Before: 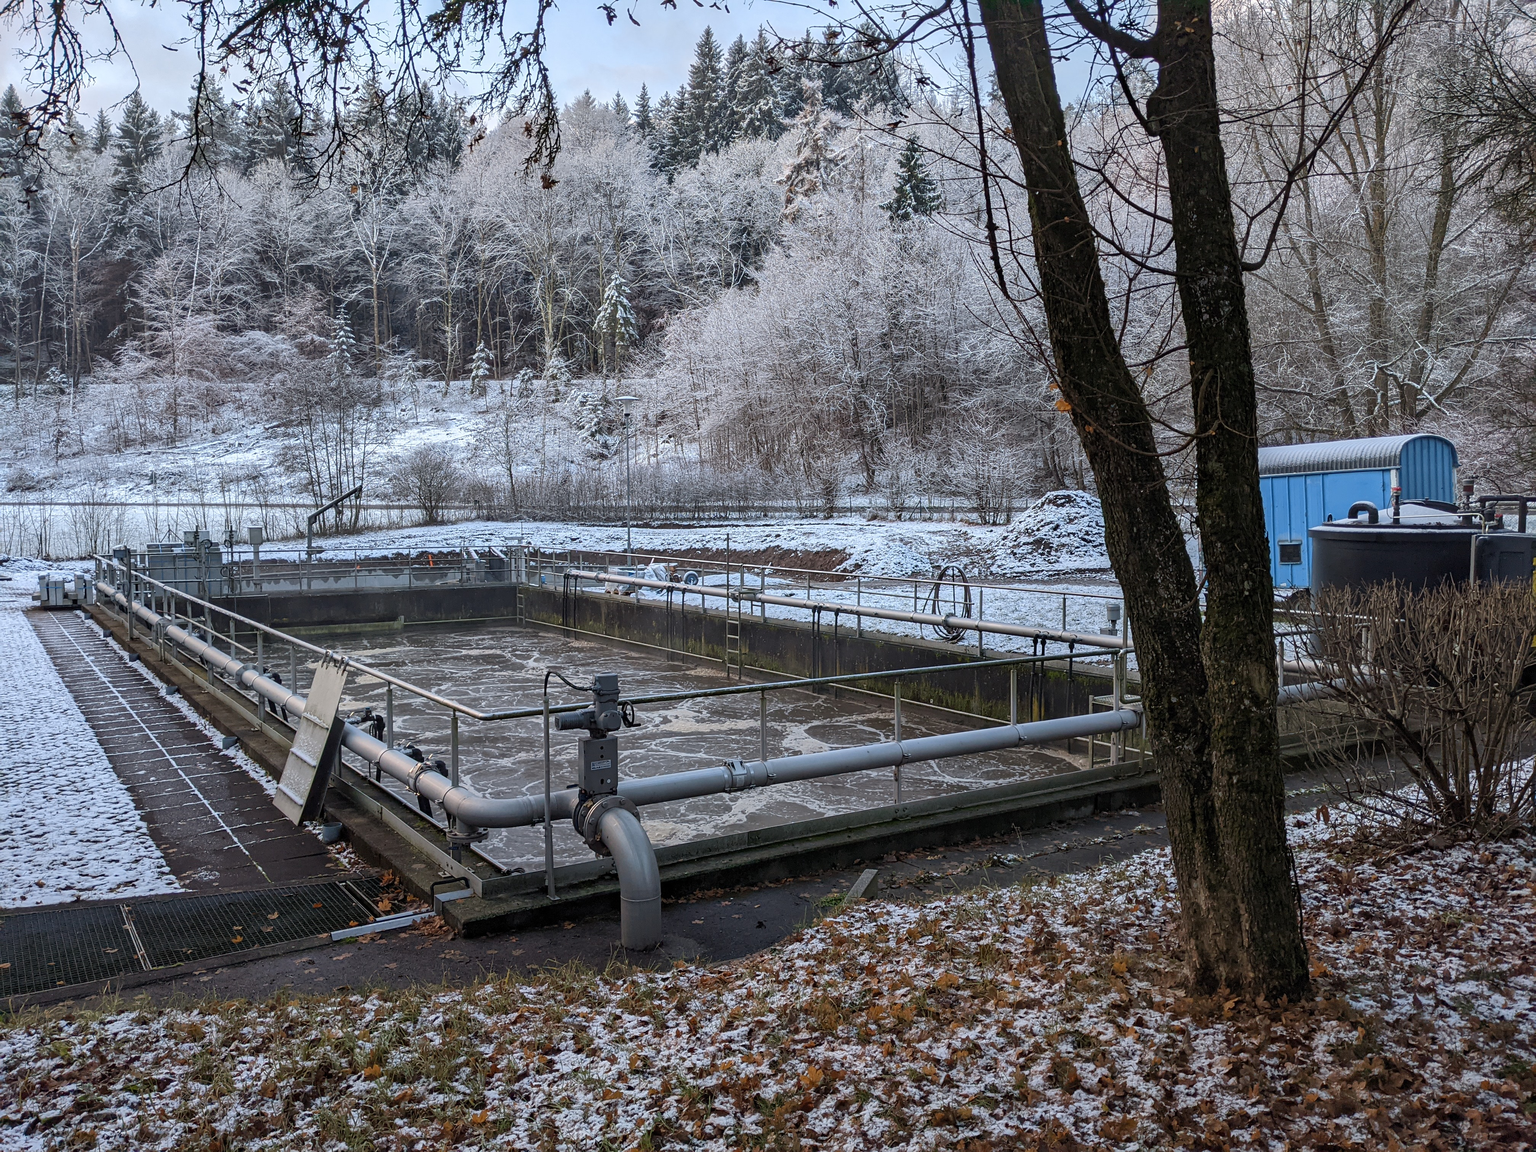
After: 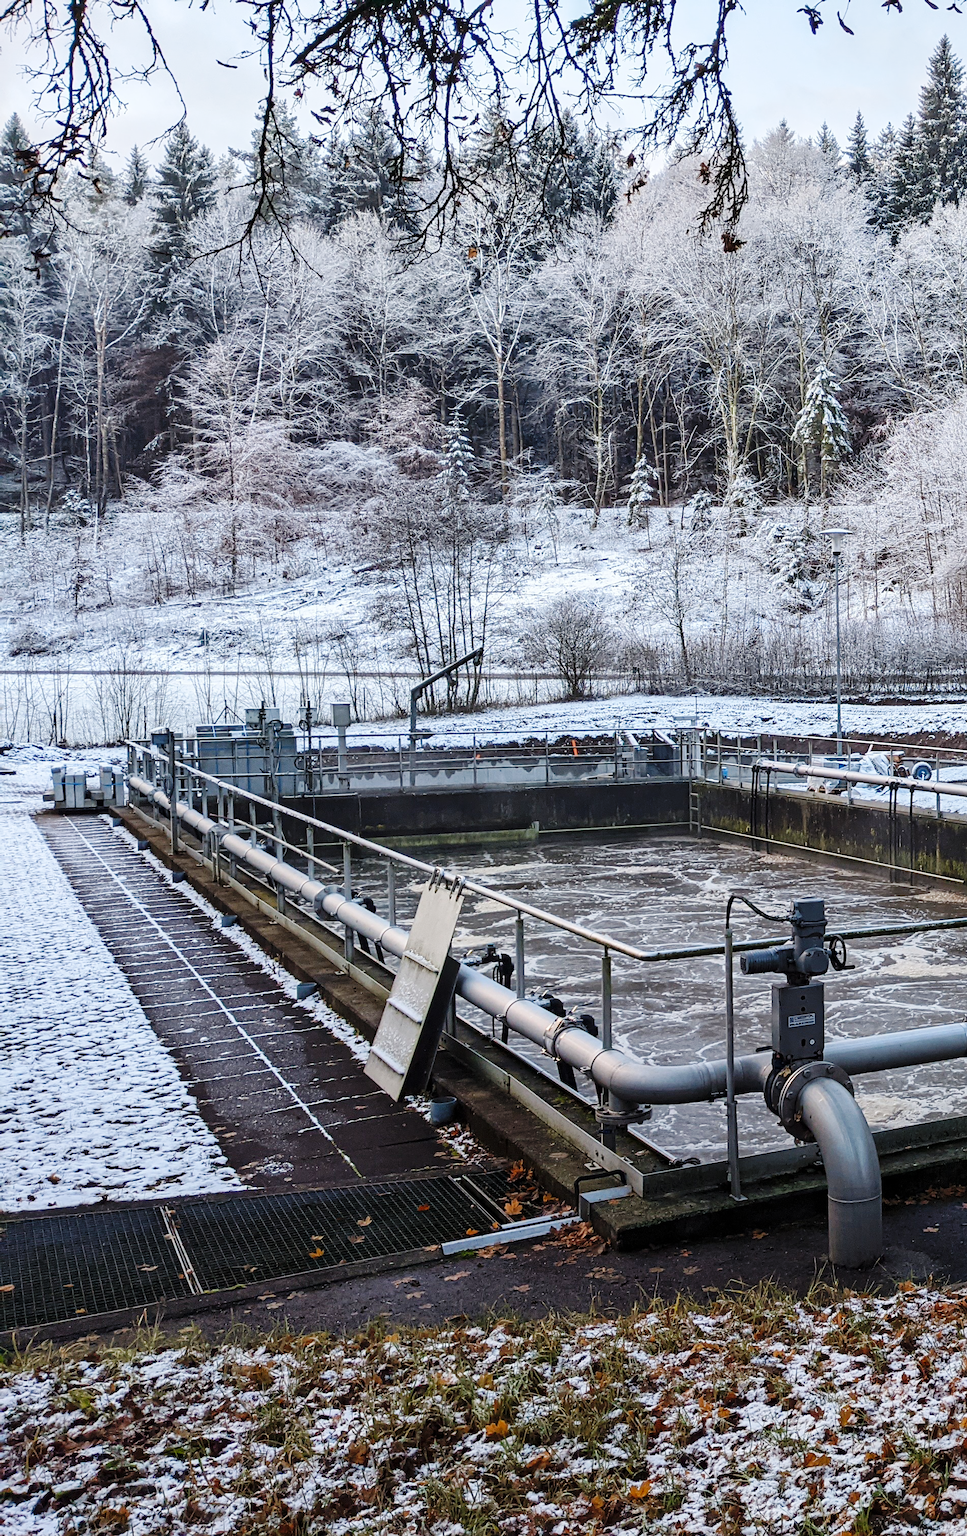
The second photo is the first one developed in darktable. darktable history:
crop and rotate: left 0.015%, top 0%, right 52.738%
base curve: curves: ch0 [(0, 0) (0.036, 0.025) (0.121, 0.166) (0.206, 0.329) (0.605, 0.79) (1, 1)], preserve colors none
